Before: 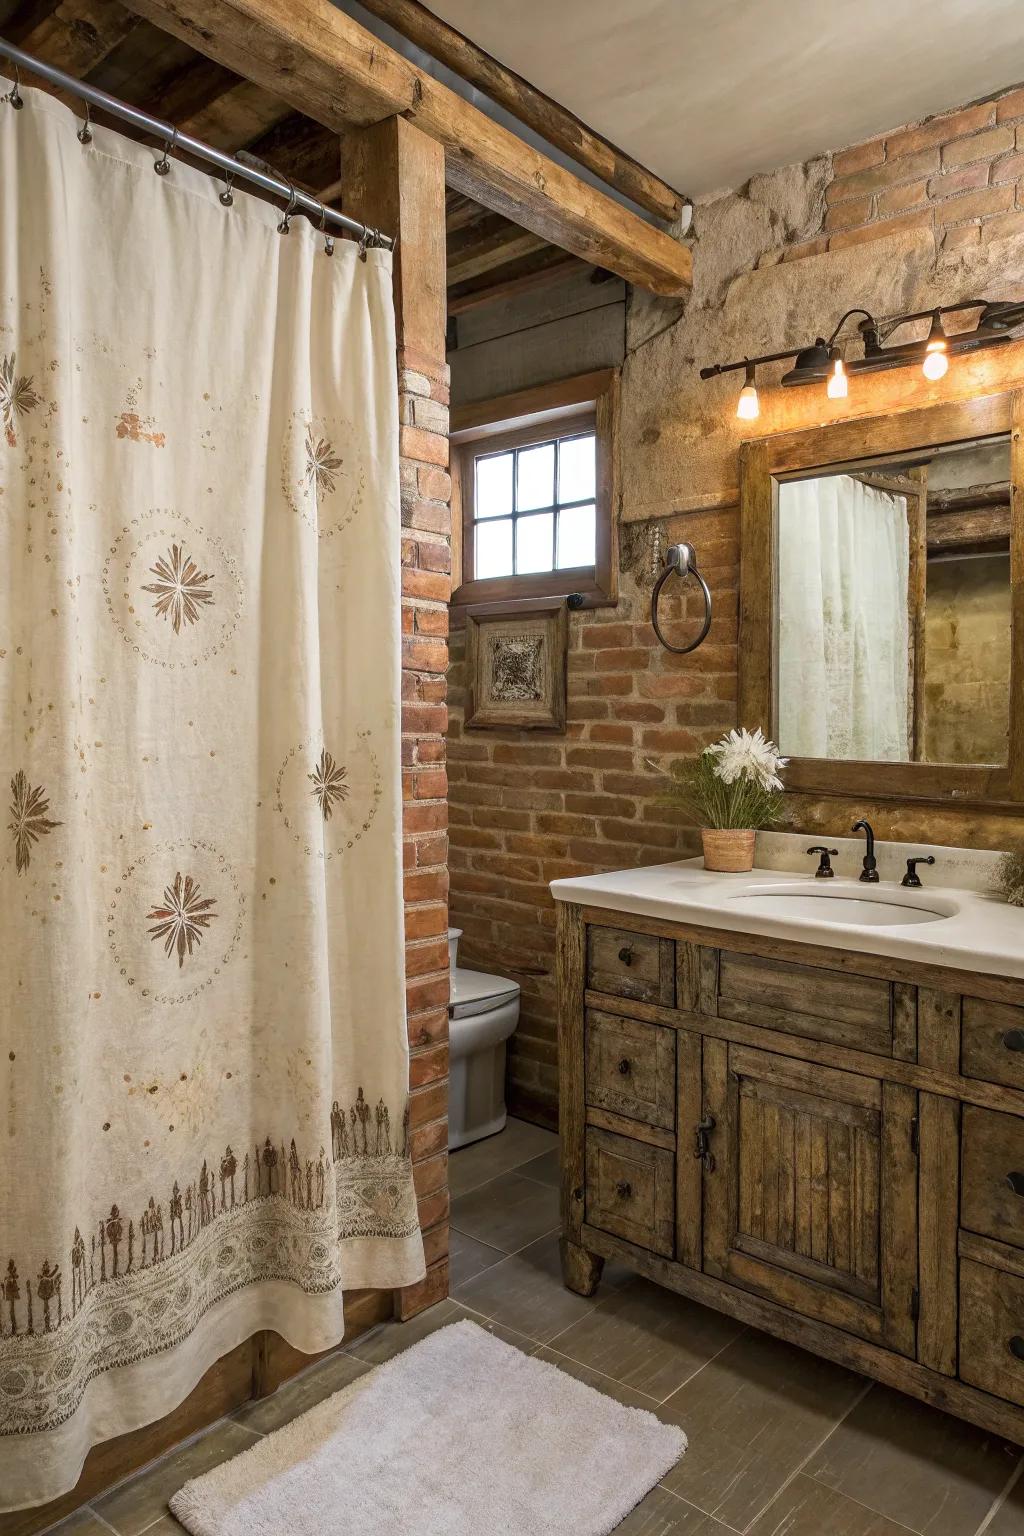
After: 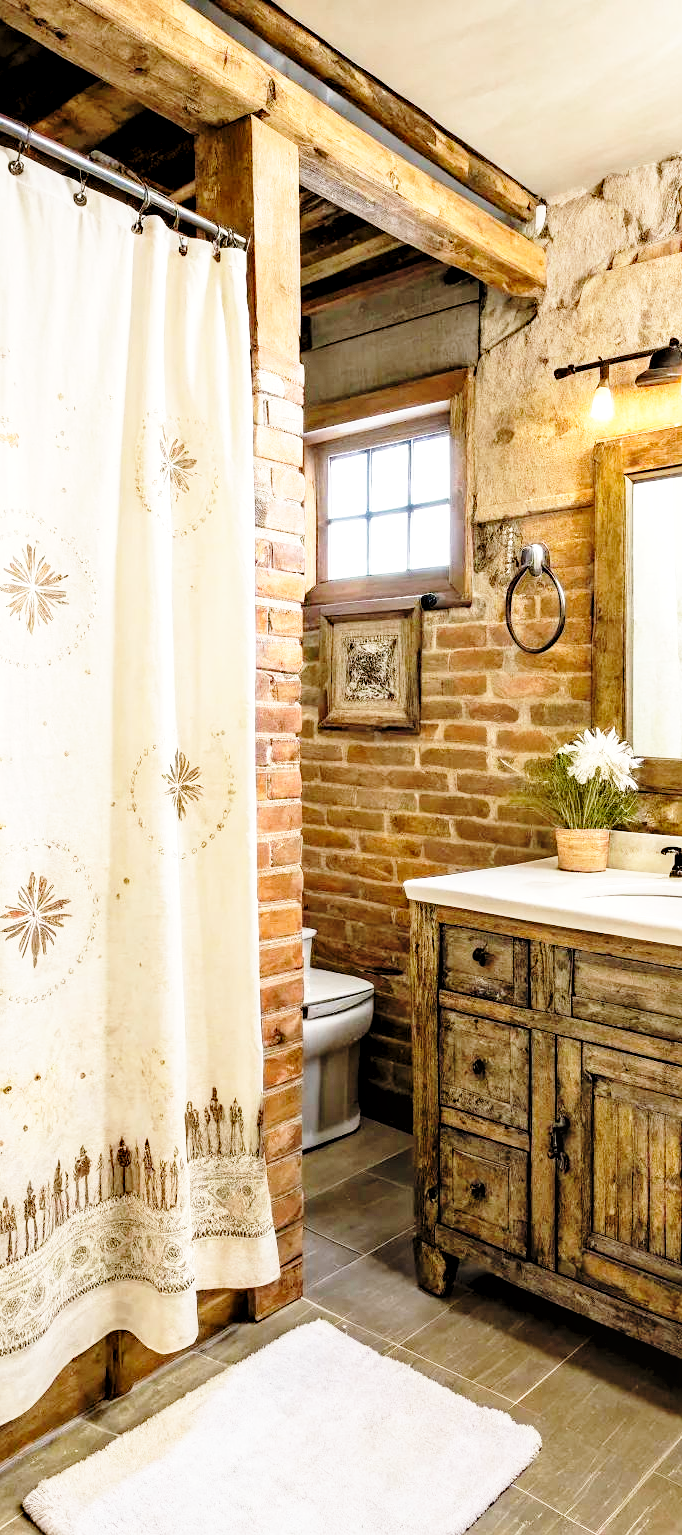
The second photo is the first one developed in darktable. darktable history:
base curve: curves: ch0 [(0, 0) (0.028, 0.03) (0.105, 0.232) (0.387, 0.748) (0.754, 0.968) (1, 1)], fusion 1, exposure shift 0.576, preserve colors none
crop and rotate: left 14.292%, right 19.041%
rgb levels: levels [[0.01, 0.419, 0.839], [0, 0.5, 1], [0, 0.5, 1]]
